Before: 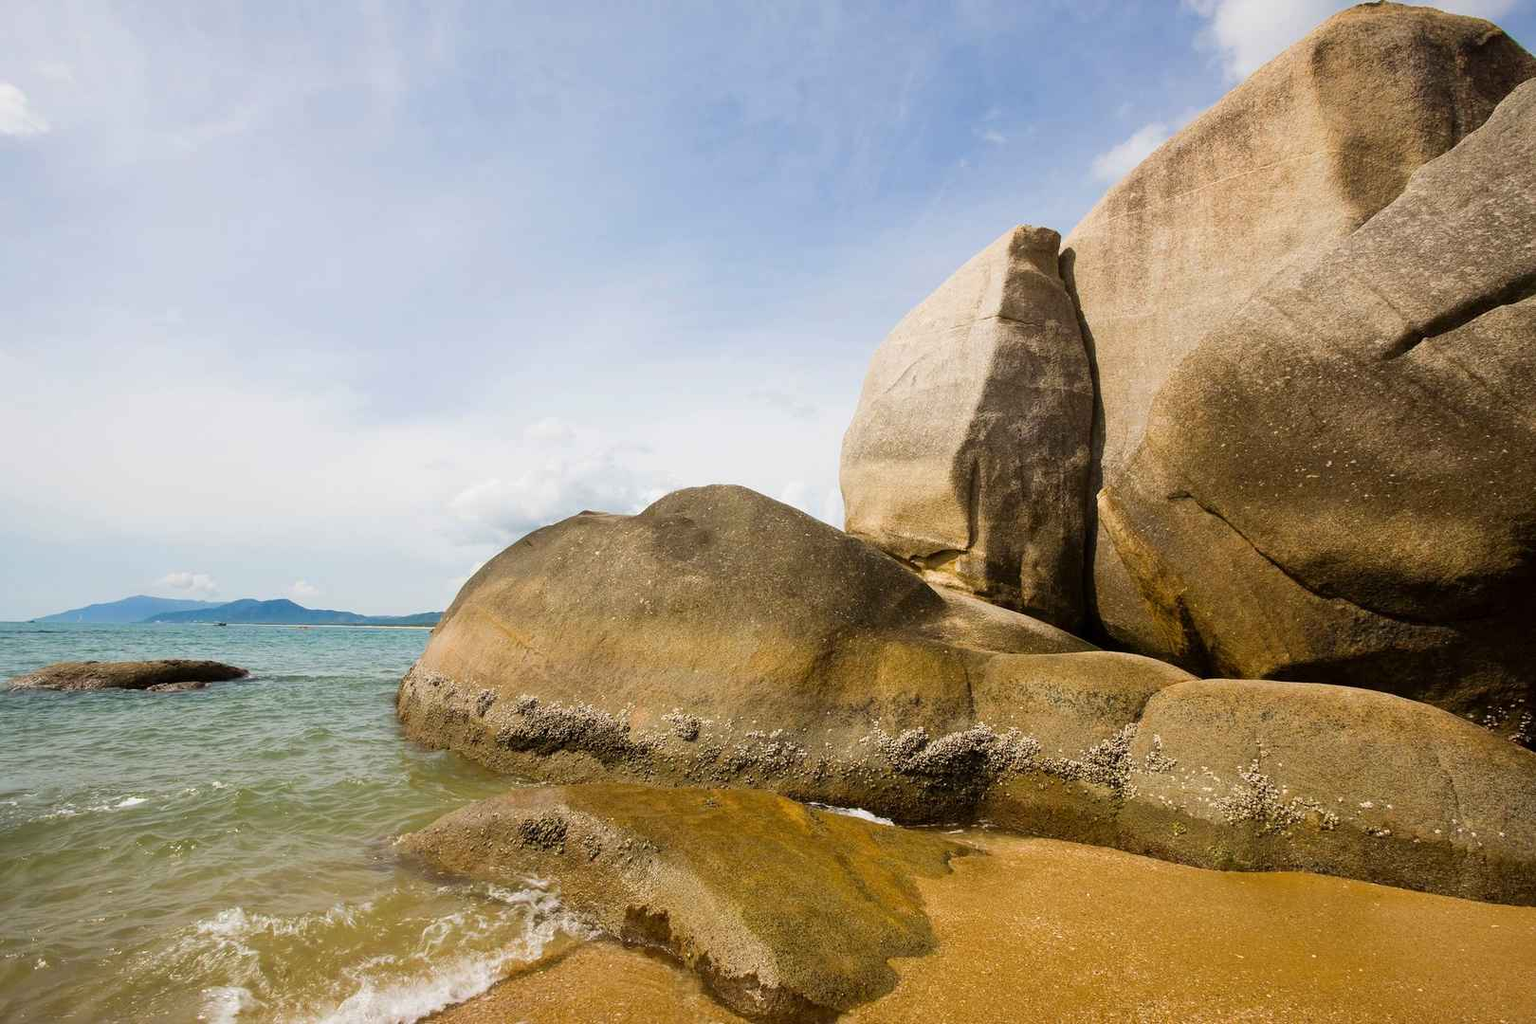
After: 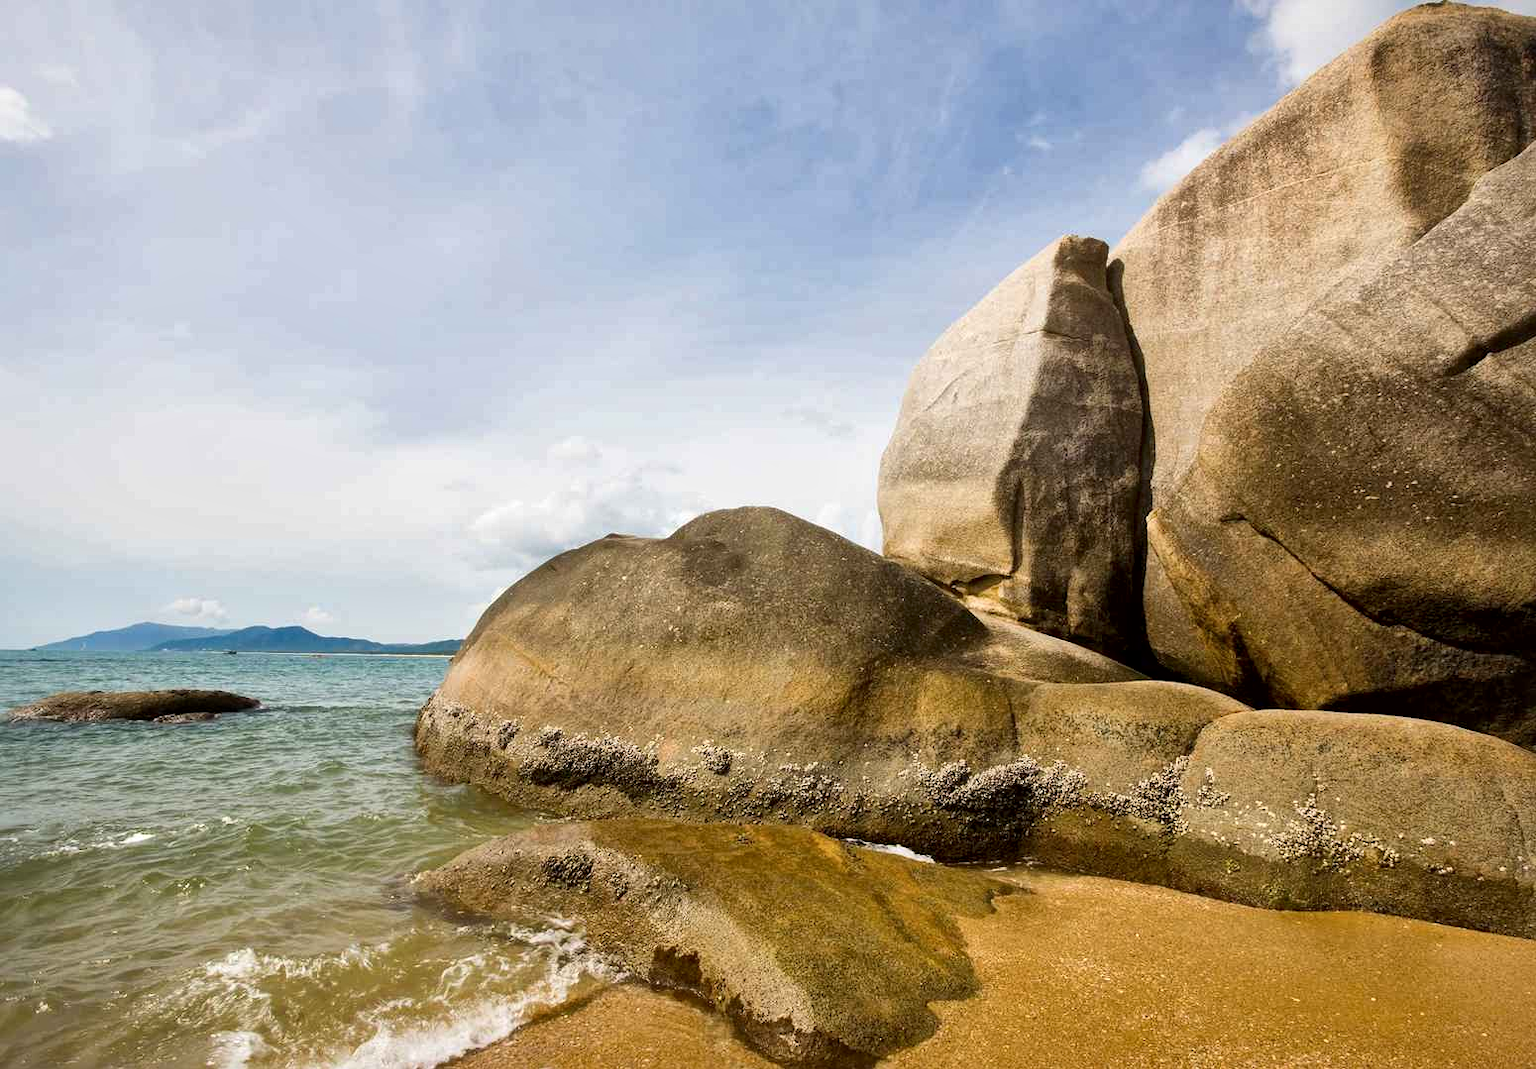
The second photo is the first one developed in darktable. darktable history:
crop: right 4.261%, bottom 0.023%
local contrast: mode bilateral grid, contrast 20, coarseness 49, detail 161%, midtone range 0.2
